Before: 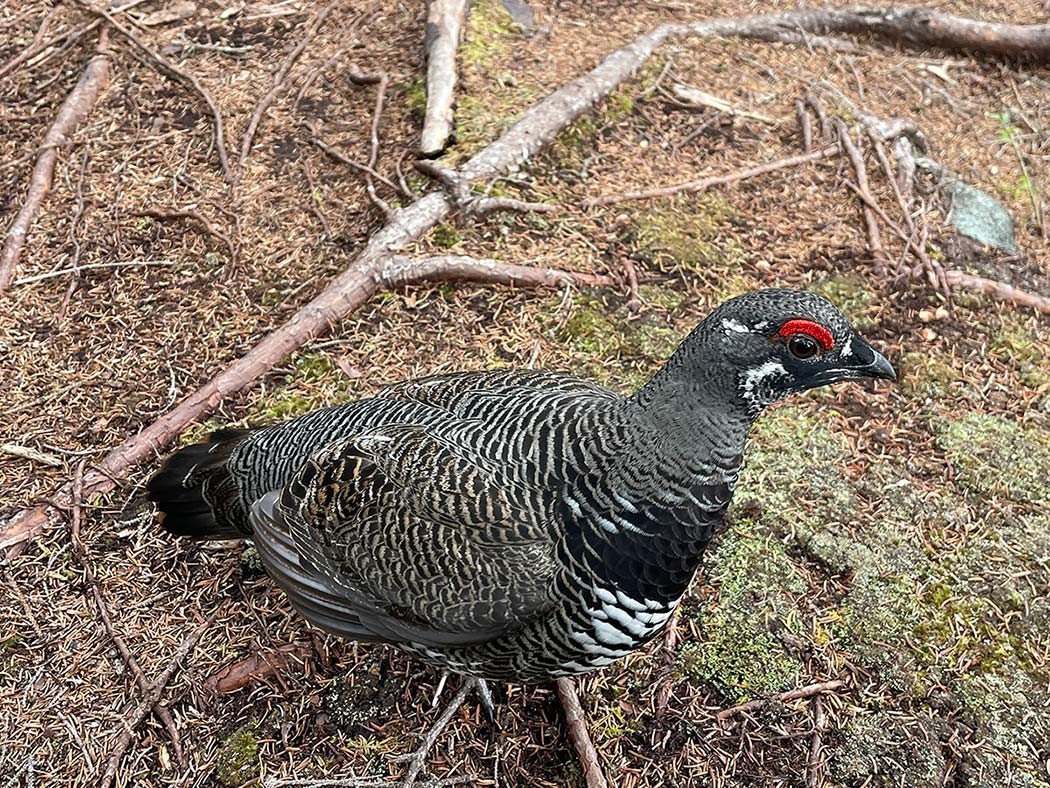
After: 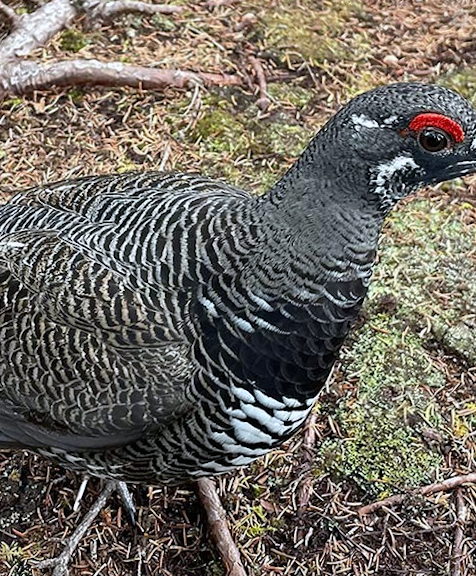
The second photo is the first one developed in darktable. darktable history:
crop: left 35.432%, top 26.233%, right 20.145%, bottom 3.432%
rotate and perspective: rotation -1.75°, automatic cropping off
white balance: red 0.974, blue 1.044
